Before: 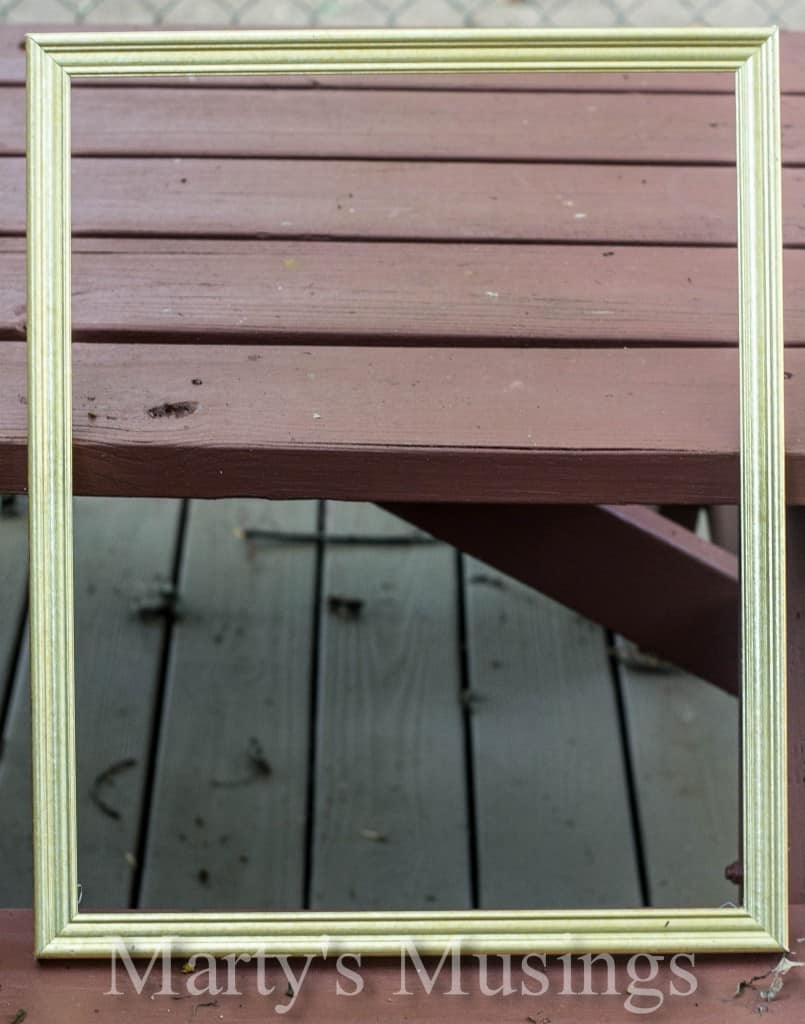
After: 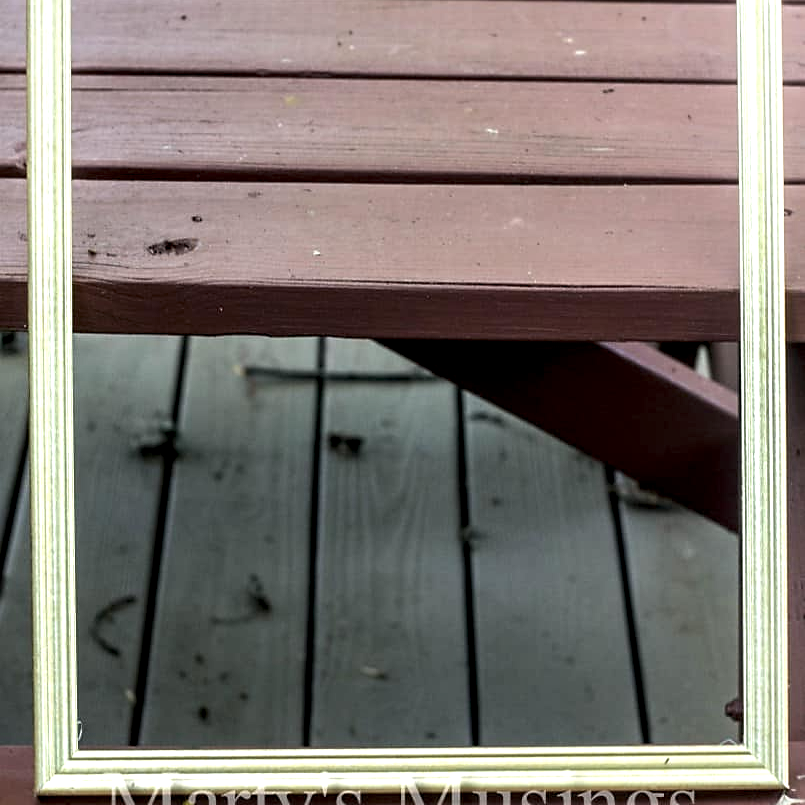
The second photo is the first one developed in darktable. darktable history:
sharpen: radius 1.878, amount 0.398, threshold 1.673
local contrast: highlights 200%, shadows 121%, detail 138%, midtone range 0.259
crop and rotate: top 15.944%, bottom 5.373%
